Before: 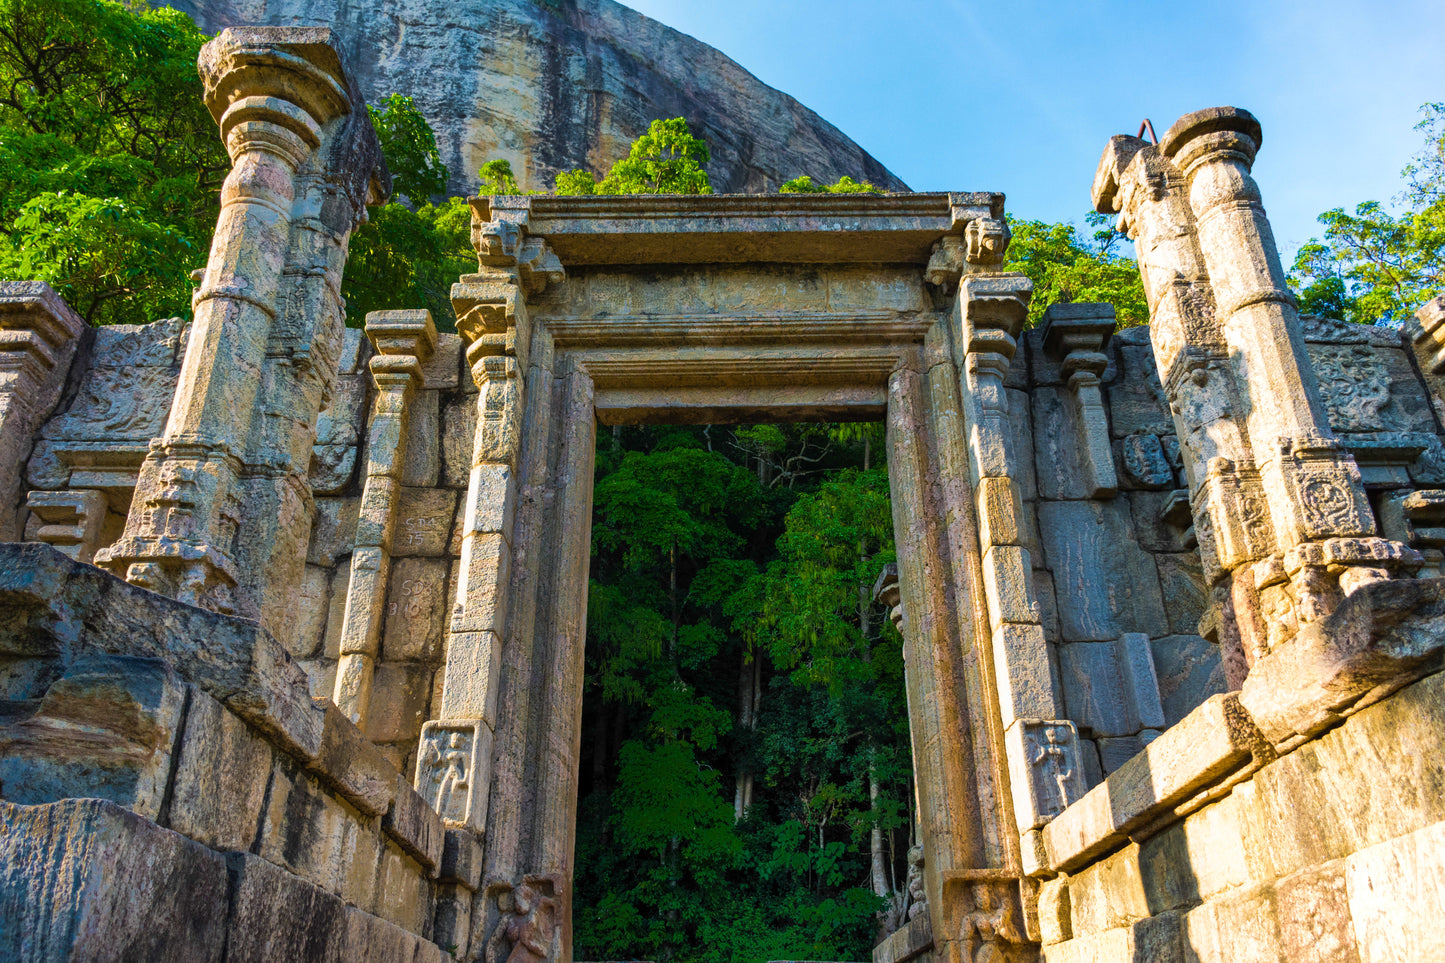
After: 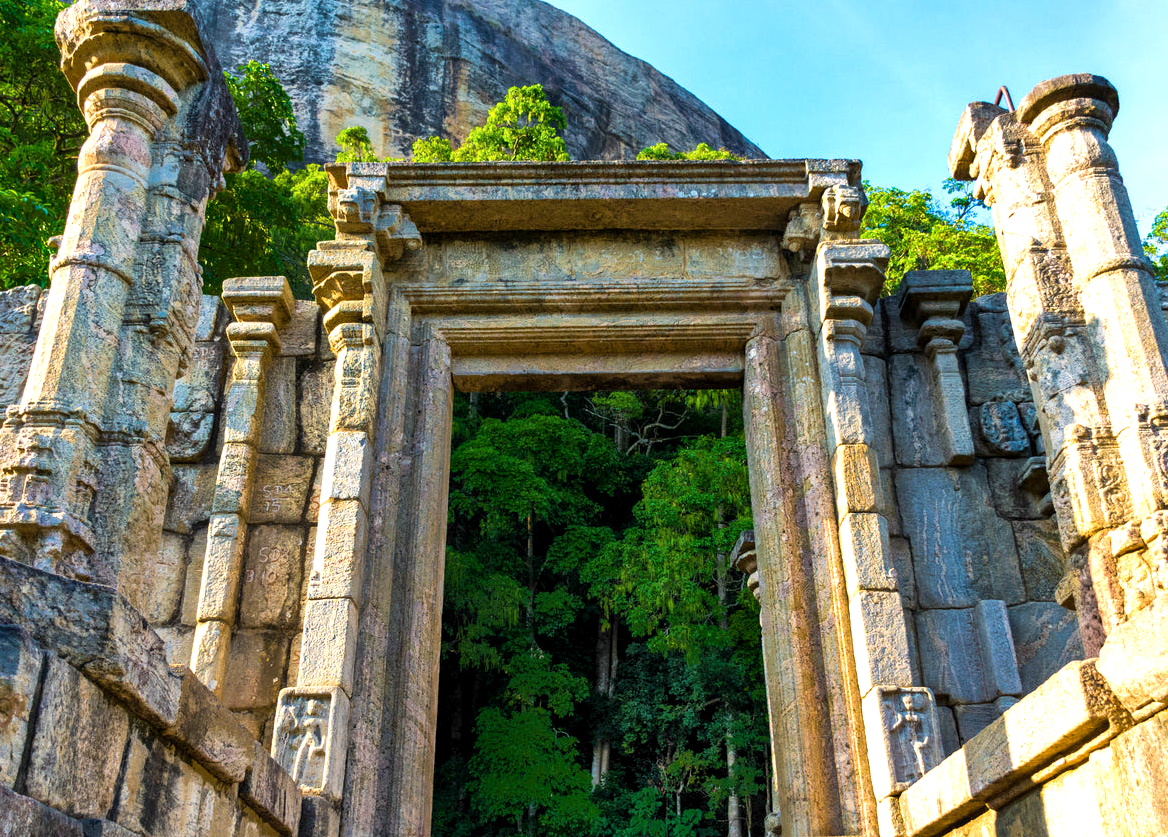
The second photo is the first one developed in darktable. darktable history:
exposure: black level correction 0.001, exposure 0.5 EV, compensate exposure bias true, compensate highlight preservation false
crop: left 9.929%, top 3.475%, right 9.188%, bottom 9.529%
rotate and perspective: automatic cropping off
local contrast: mode bilateral grid, contrast 20, coarseness 50, detail 132%, midtone range 0.2
